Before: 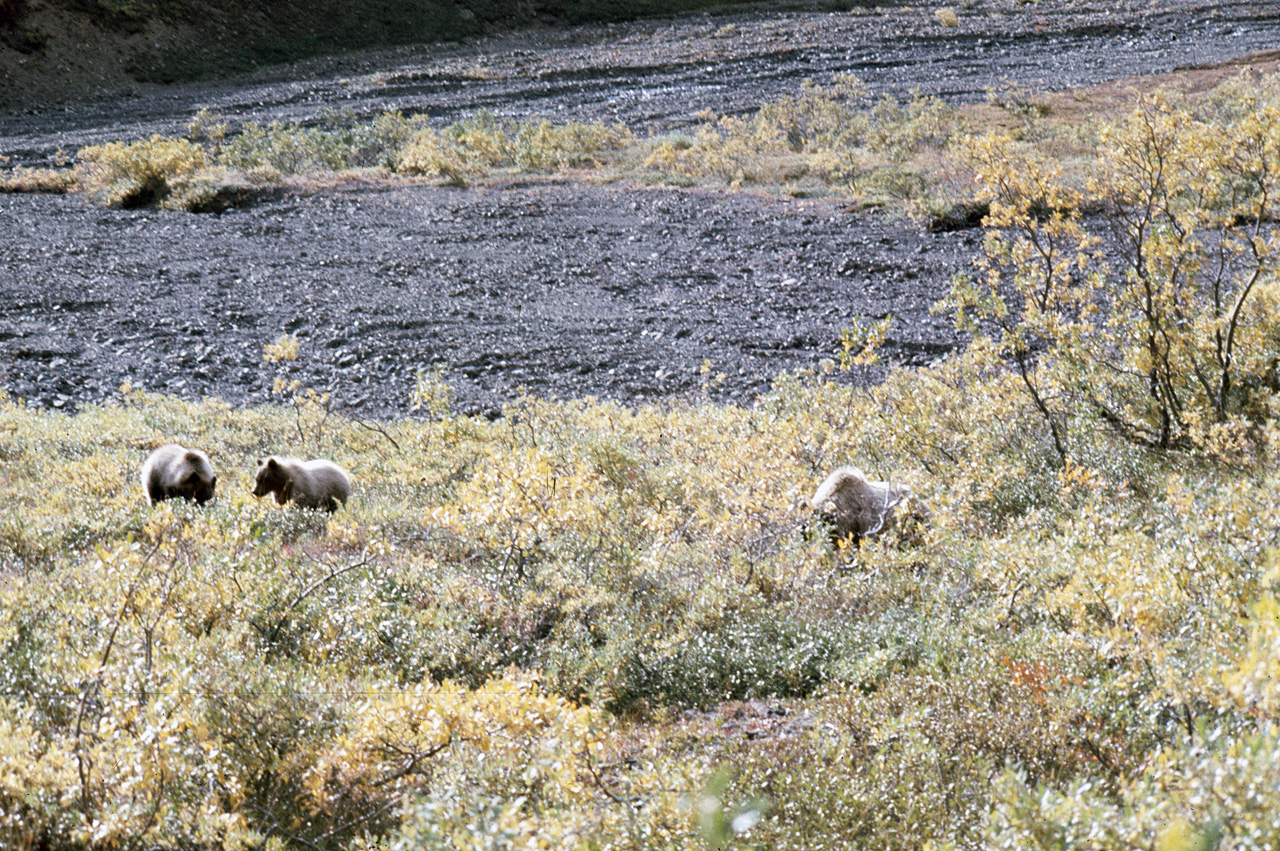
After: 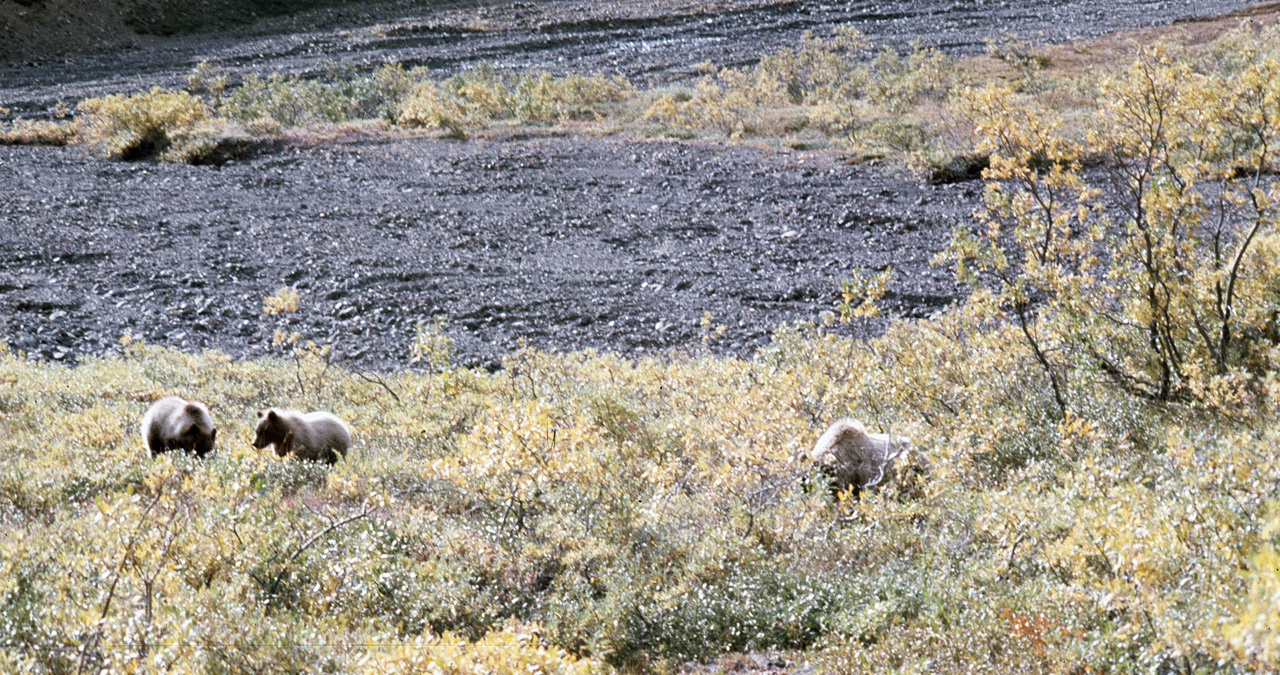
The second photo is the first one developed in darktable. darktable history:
crop and rotate: top 5.663%, bottom 14.941%
